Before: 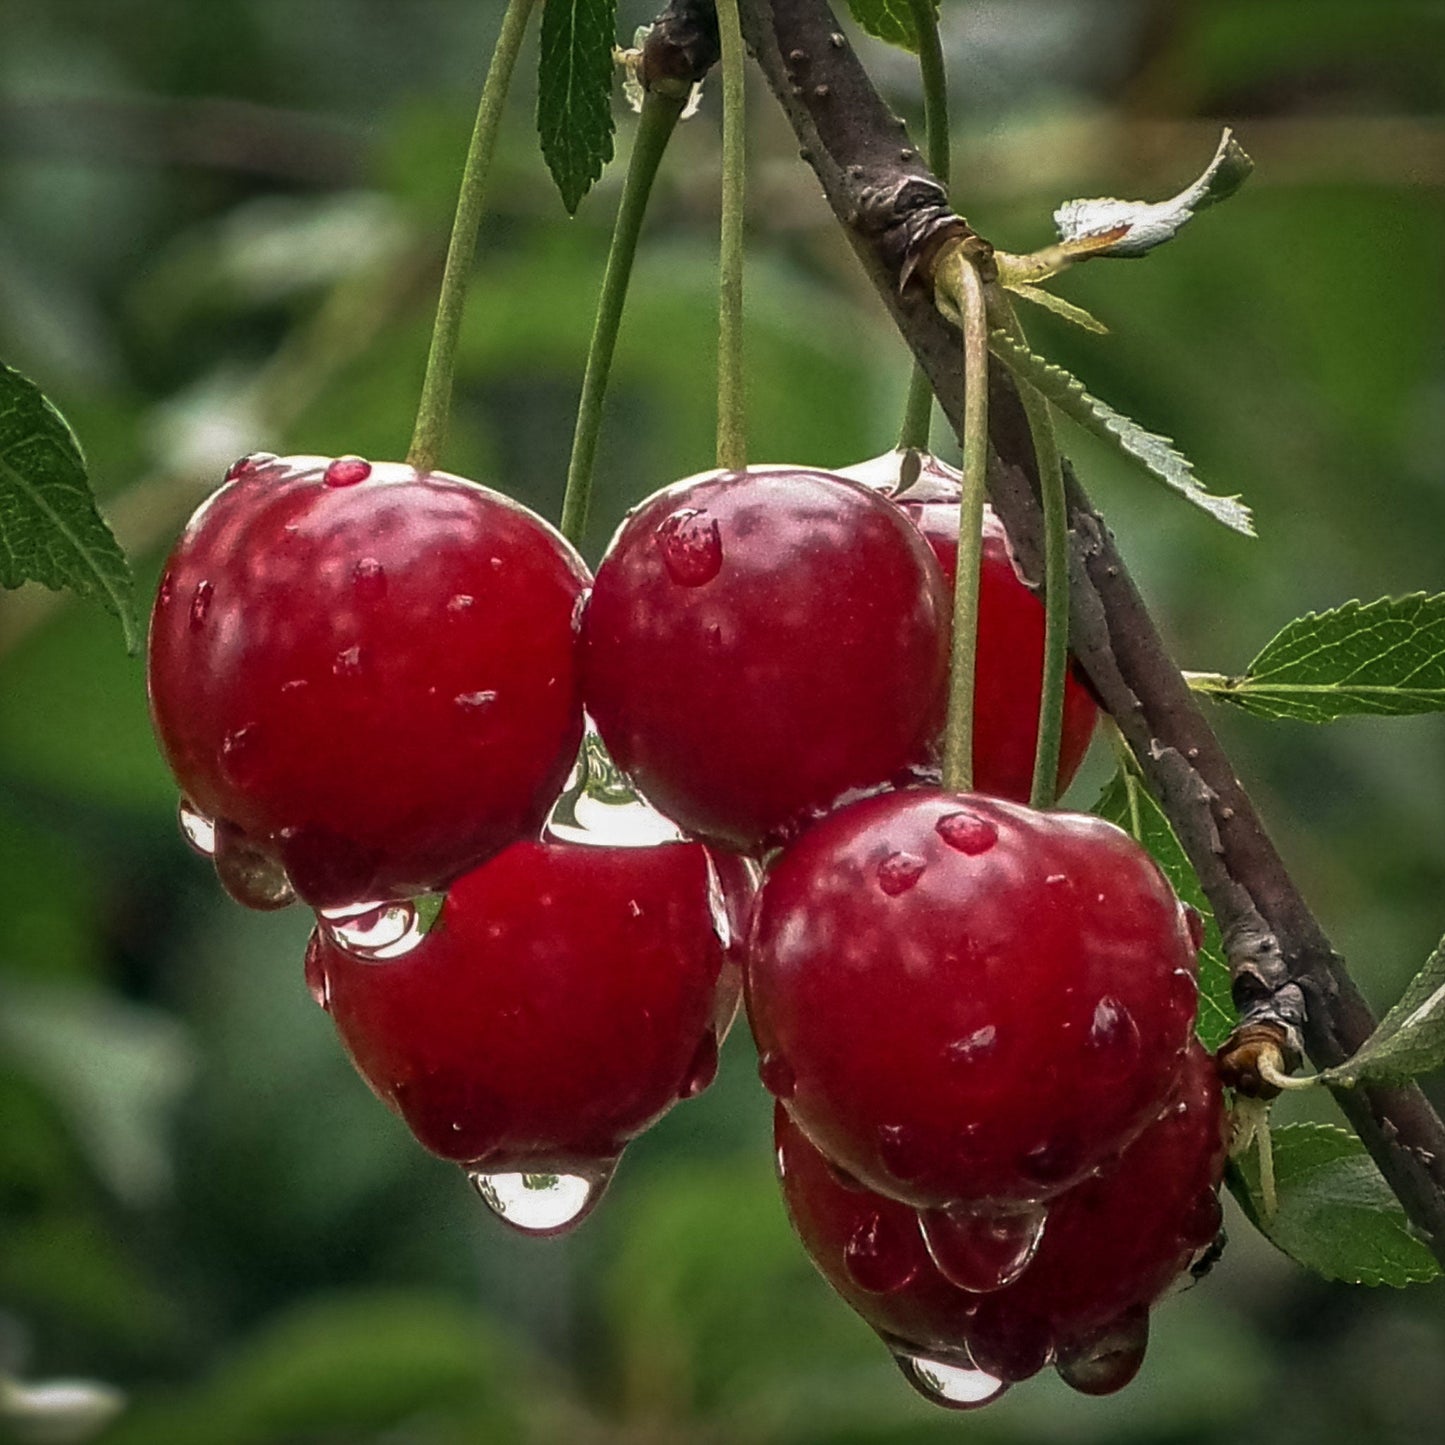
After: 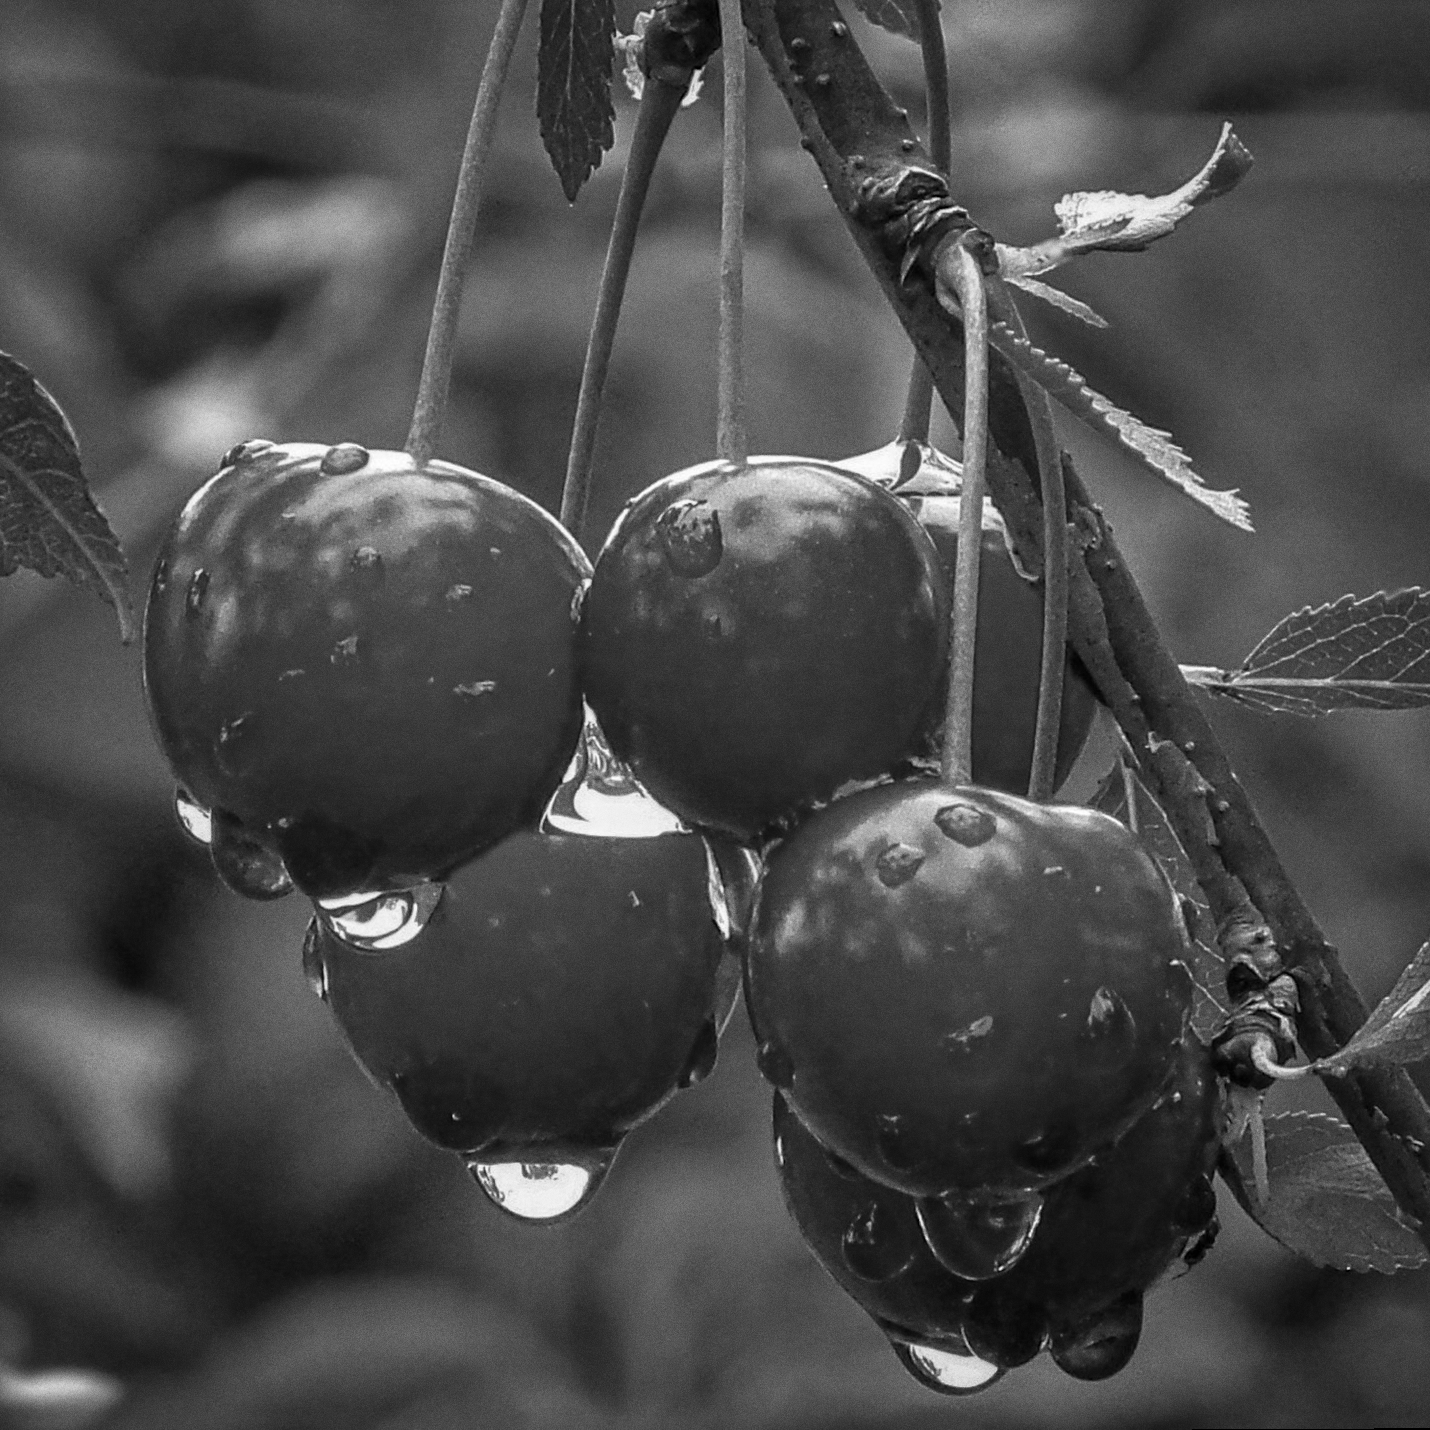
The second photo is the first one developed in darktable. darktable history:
rotate and perspective: rotation 0.174°, lens shift (vertical) 0.013, lens shift (horizontal) 0.019, shear 0.001, automatic cropping original format, crop left 0.007, crop right 0.991, crop top 0.016, crop bottom 0.997
grain: coarseness 0.09 ISO
monochrome: a 16.01, b -2.65, highlights 0.52
